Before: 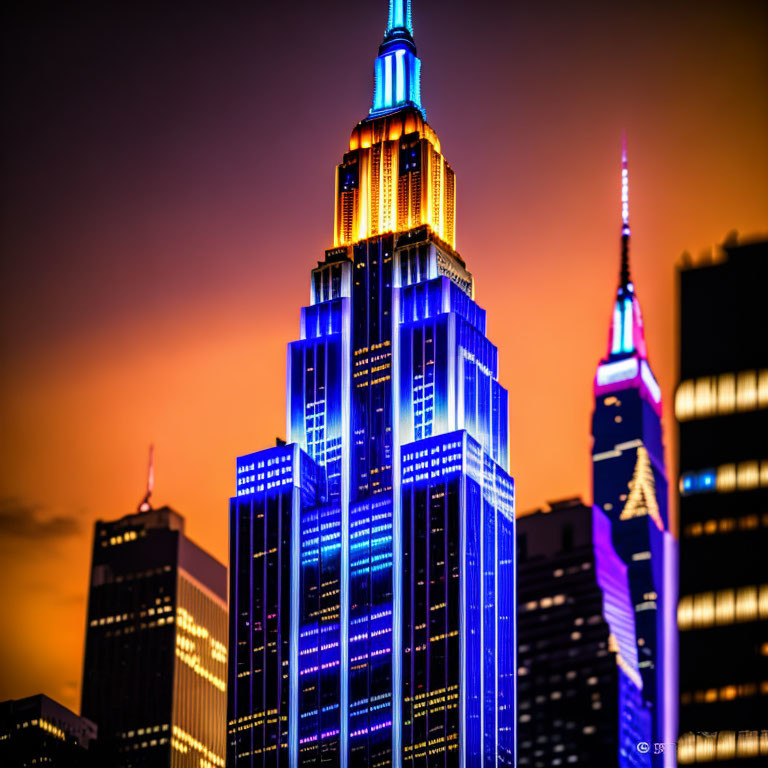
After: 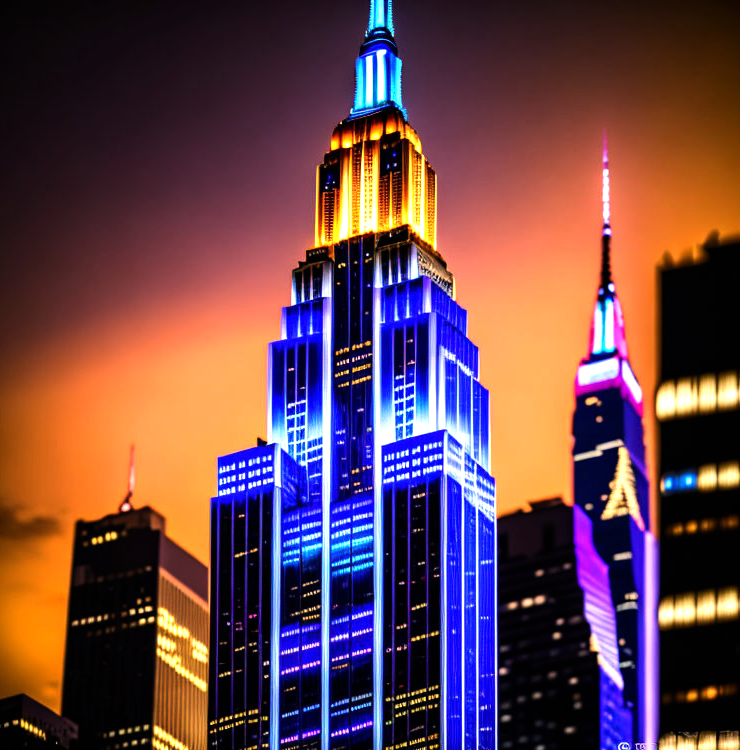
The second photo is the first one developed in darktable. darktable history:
crop and rotate: left 2.536%, right 1.107%, bottom 2.246%
tone equalizer: -8 EV -0.75 EV, -7 EV -0.7 EV, -6 EV -0.6 EV, -5 EV -0.4 EV, -3 EV 0.4 EV, -2 EV 0.6 EV, -1 EV 0.7 EV, +0 EV 0.75 EV, edges refinement/feathering 500, mask exposure compensation -1.57 EV, preserve details no
